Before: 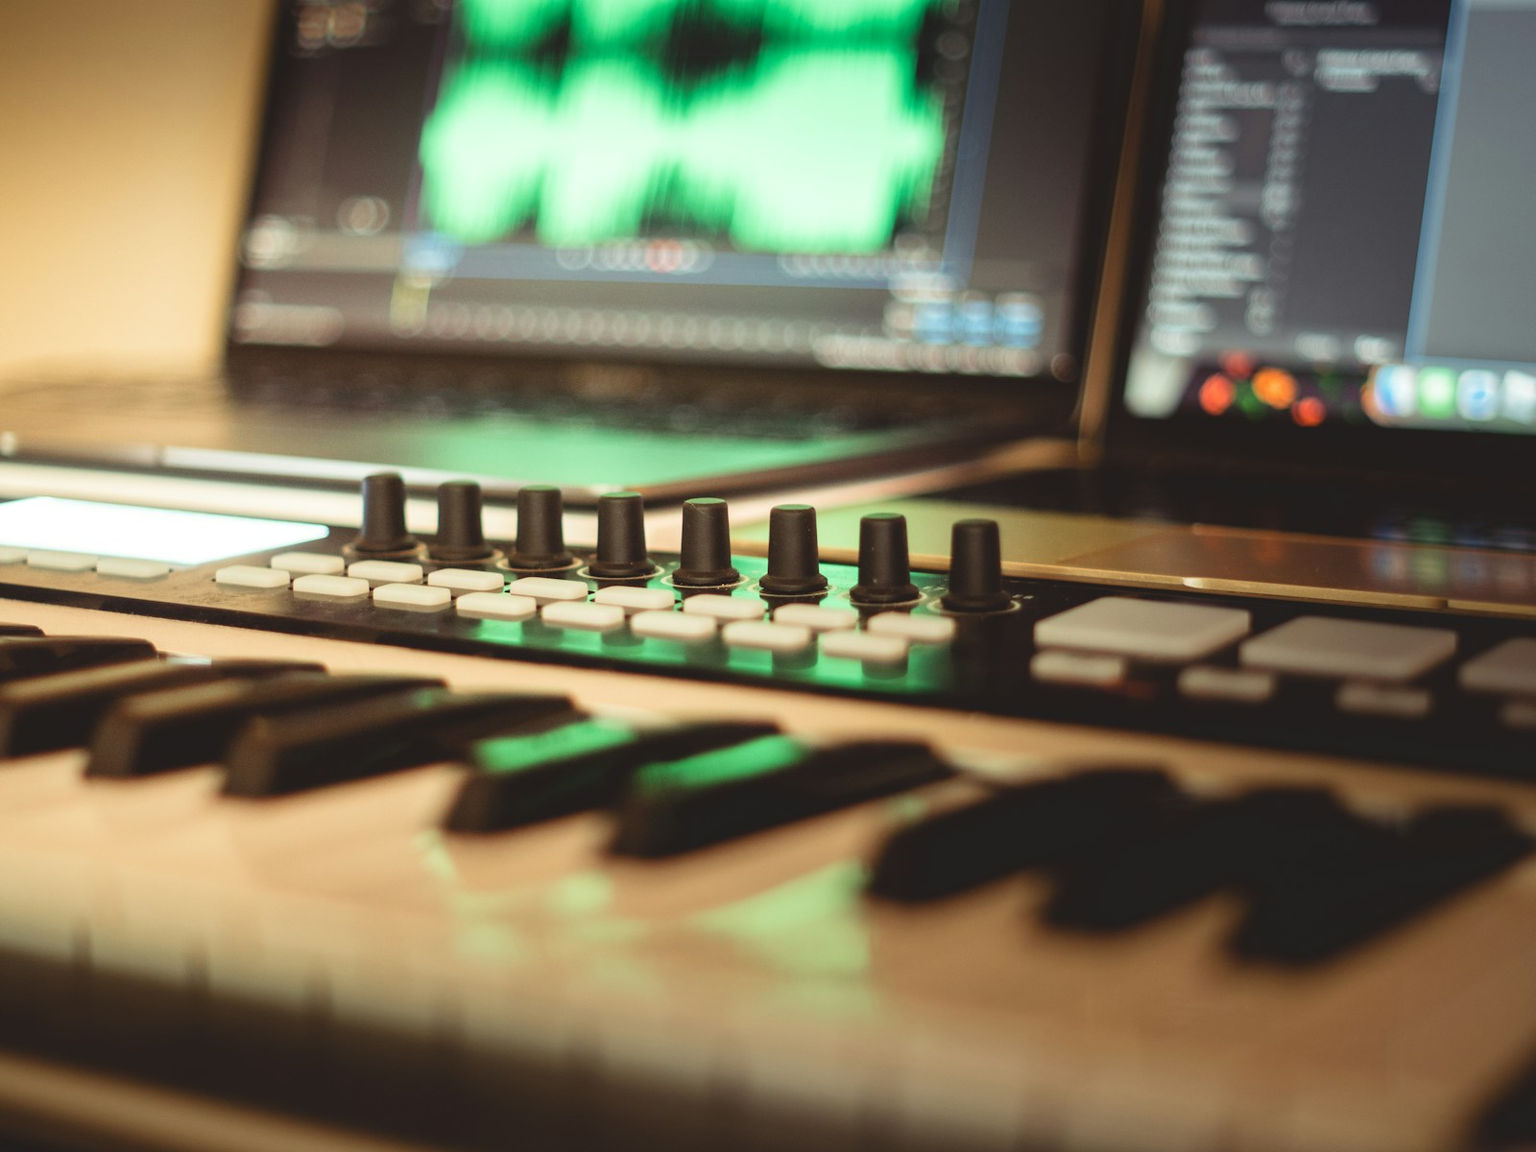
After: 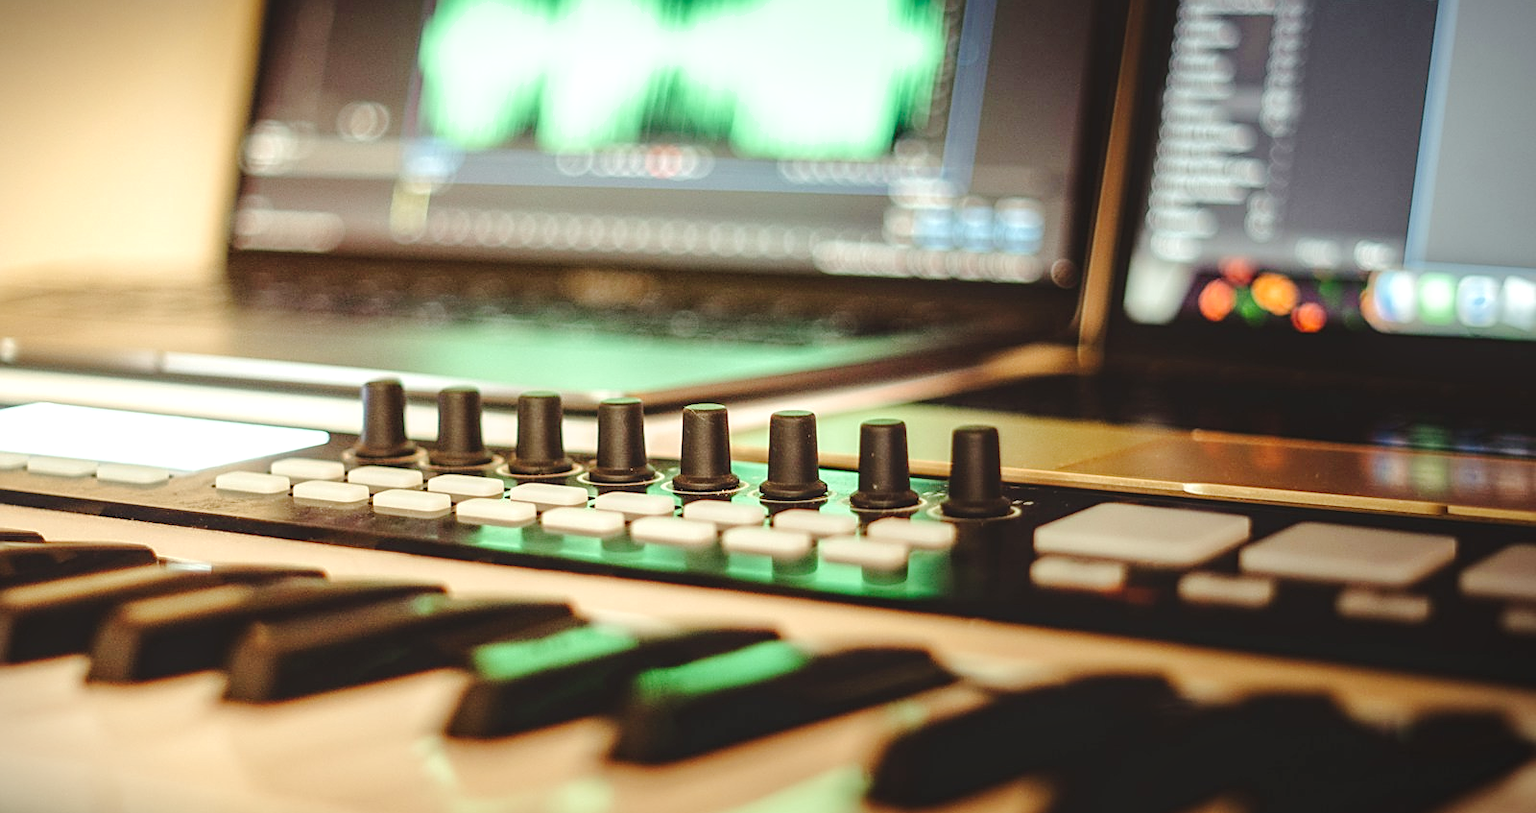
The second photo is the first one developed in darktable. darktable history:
crop and rotate: top 8.202%, bottom 21.147%
exposure: black level correction 0, exposure 0.499 EV, compensate highlight preservation false
tone curve: curves: ch0 [(0, 0.01) (0.097, 0.07) (0.204, 0.173) (0.447, 0.517) (0.539, 0.624) (0.733, 0.791) (0.879, 0.898) (1, 0.98)]; ch1 [(0, 0) (0.393, 0.415) (0.447, 0.448) (0.485, 0.494) (0.523, 0.509) (0.545, 0.544) (0.574, 0.578) (0.648, 0.674) (1, 1)]; ch2 [(0, 0) (0.369, 0.388) (0.449, 0.431) (0.499, 0.5) (0.521, 0.517) (0.53, 0.54) (0.564, 0.569) (0.674, 0.735) (1, 1)], preserve colors none
local contrast: on, module defaults
vignetting: fall-off start 100.7%, width/height ratio 1.302
shadows and highlights: shadows -20.53, white point adjustment -1.82, highlights -35.12
sharpen: on, module defaults
